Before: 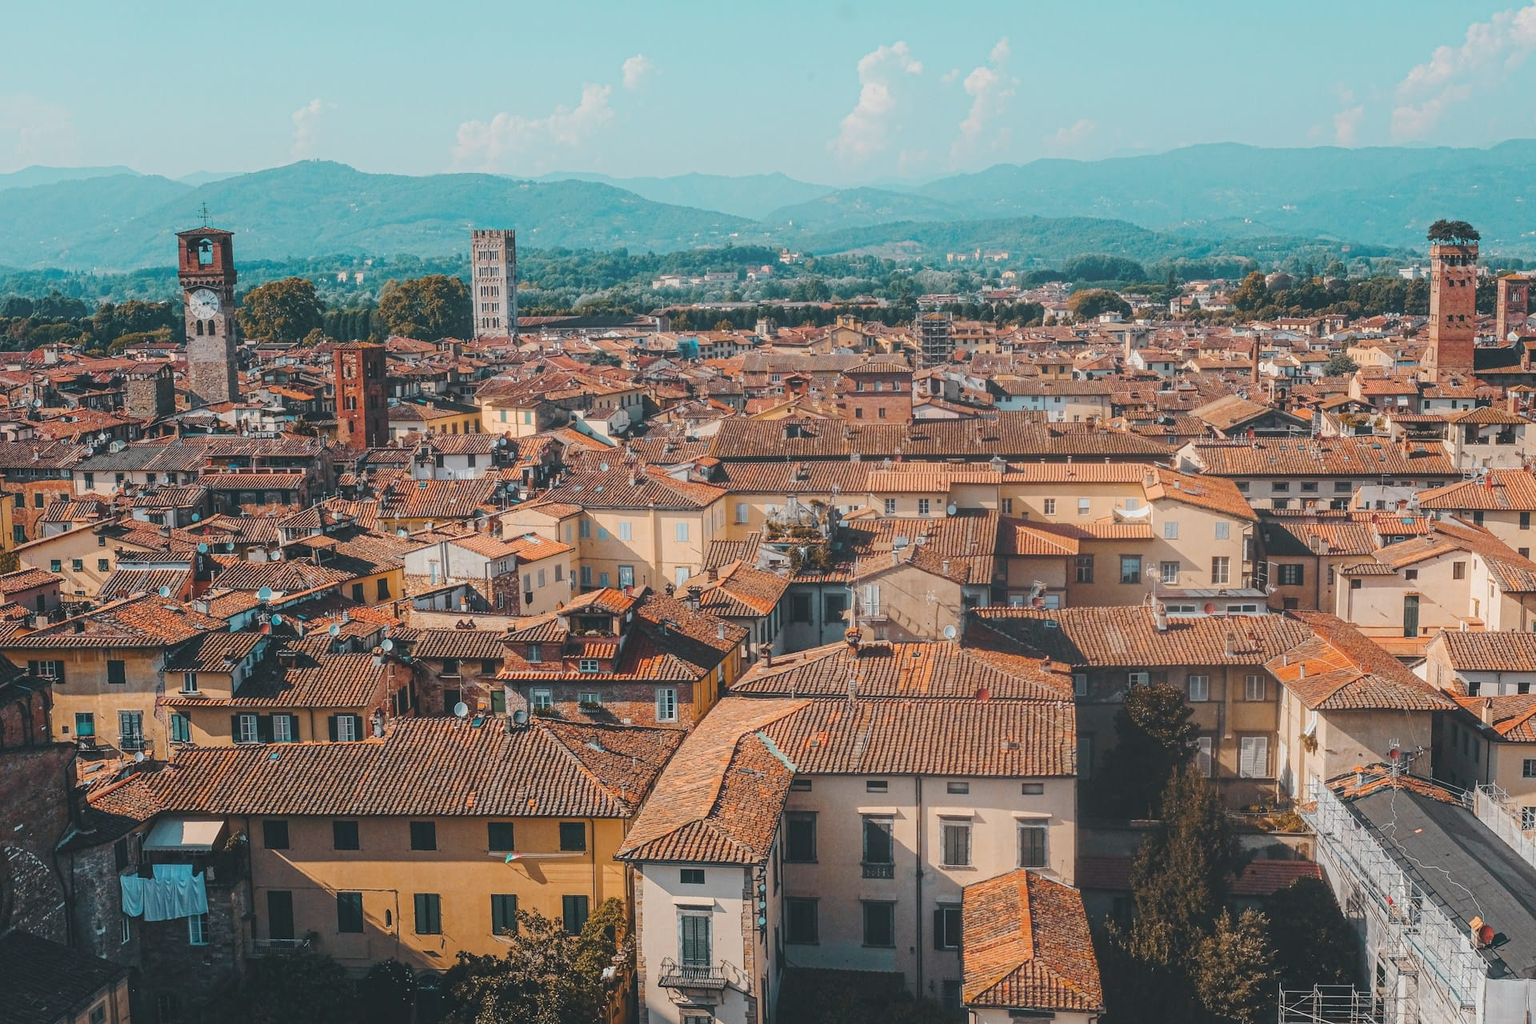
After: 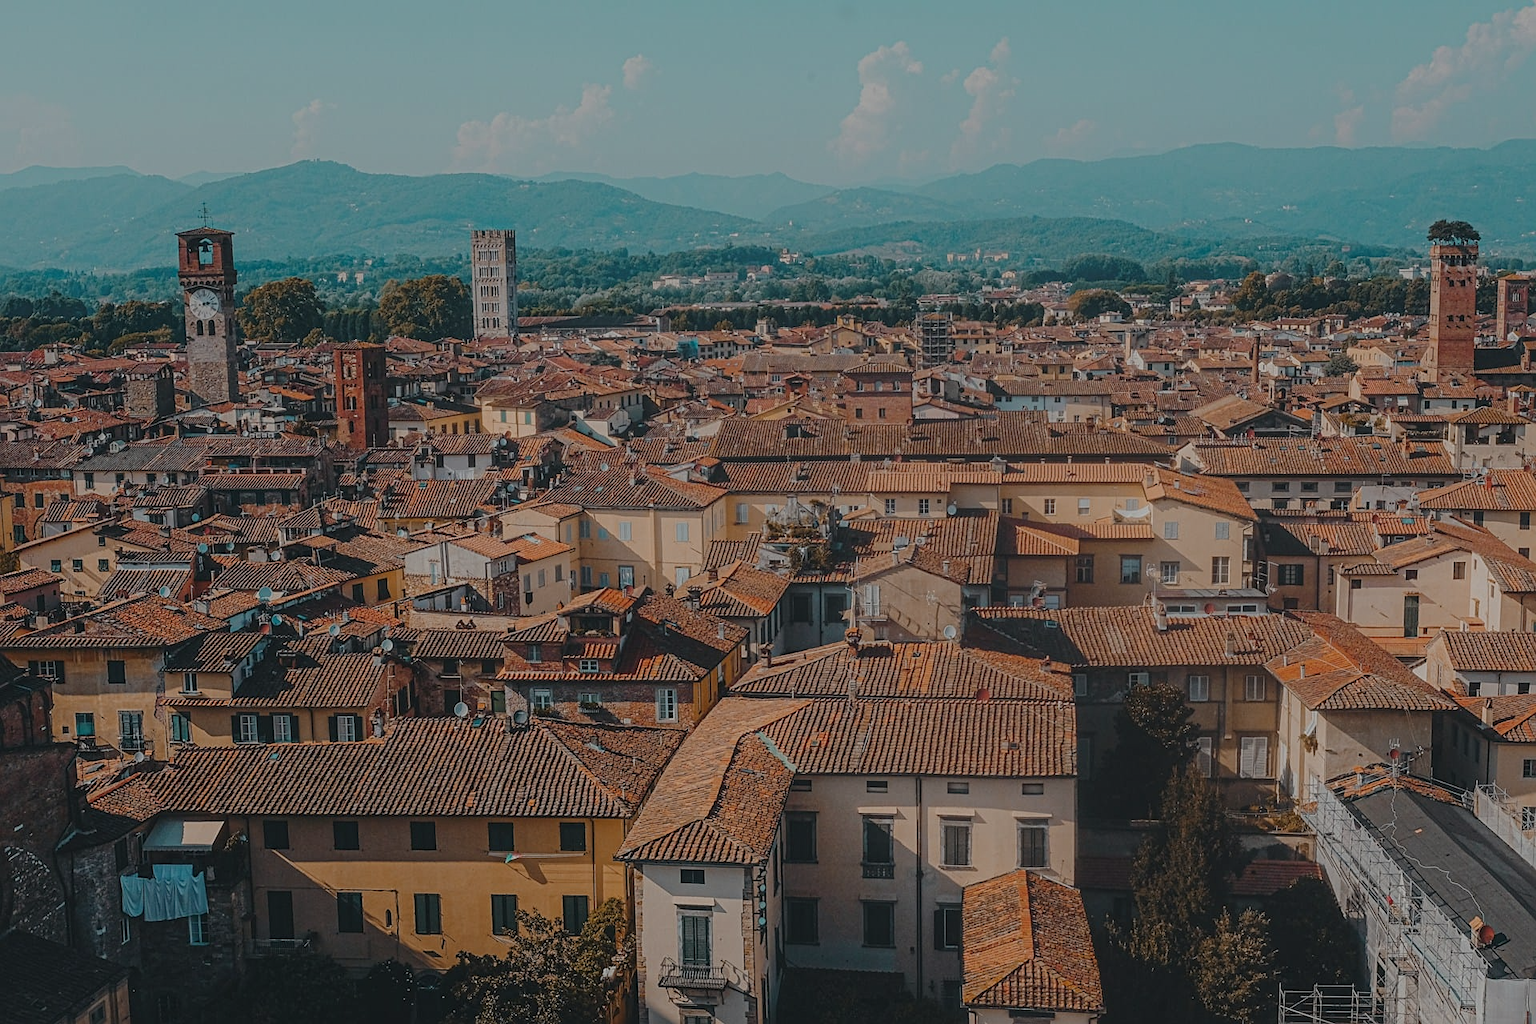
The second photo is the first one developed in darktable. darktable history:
sharpen: radius 2.167, amount 0.381, threshold 0
exposure: exposure -1 EV, compensate highlight preservation false
sigmoid: contrast 1.22, skew 0.65
